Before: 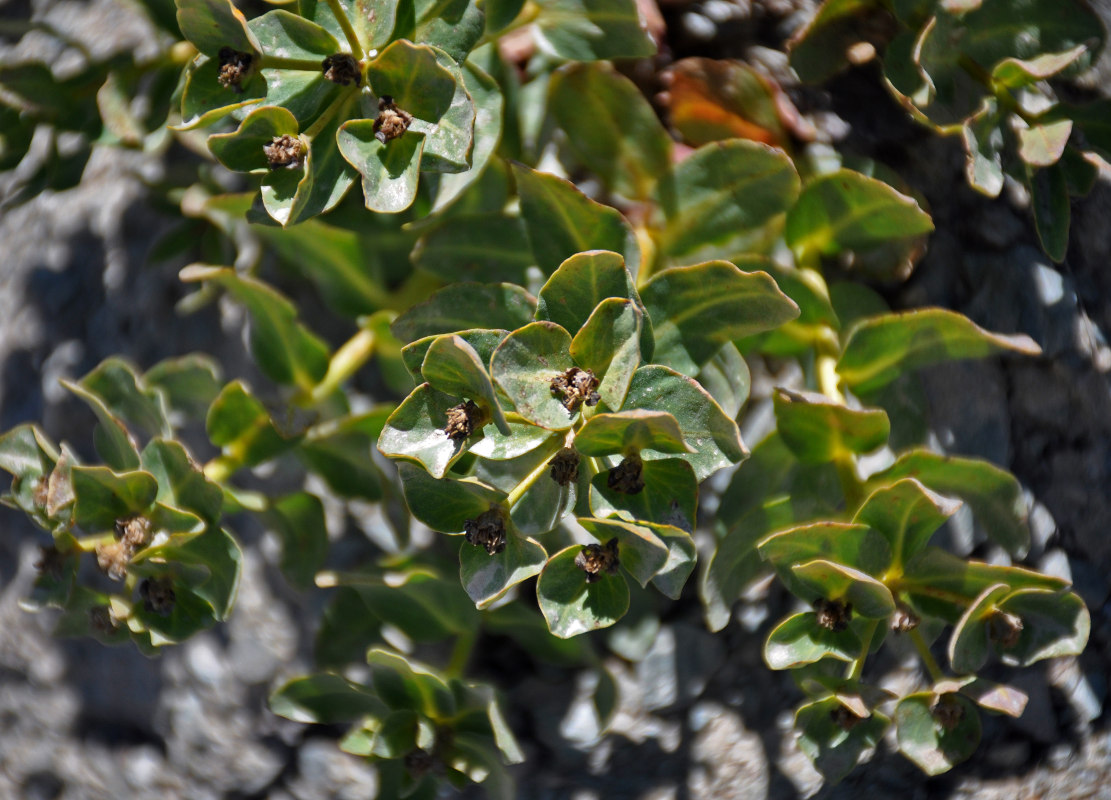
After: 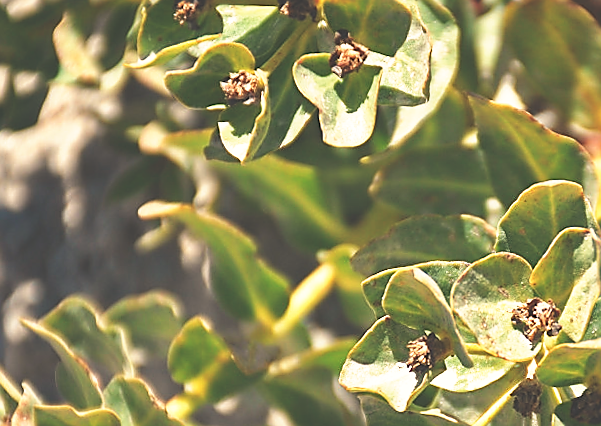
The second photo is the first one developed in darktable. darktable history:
tone equalizer: -8 EV 0.06 EV, smoothing diameter 25%, edges refinement/feathering 10, preserve details guided filter
exposure: black level correction -0.023, exposure -0.039 EV, compensate highlight preservation false
crop and rotate: left 3.047%, top 7.509%, right 42.236%, bottom 37.598%
white balance: red 1.138, green 0.996, blue 0.812
base curve: curves: ch0 [(0, 0) (0.495, 0.917) (1, 1)], preserve colors none
sharpen: radius 1.4, amount 1.25, threshold 0.7
rotate and perspective: rotation -1°, crop left 0.011, crop right 0.989, crop top 0.025, crop bottom 0.975
